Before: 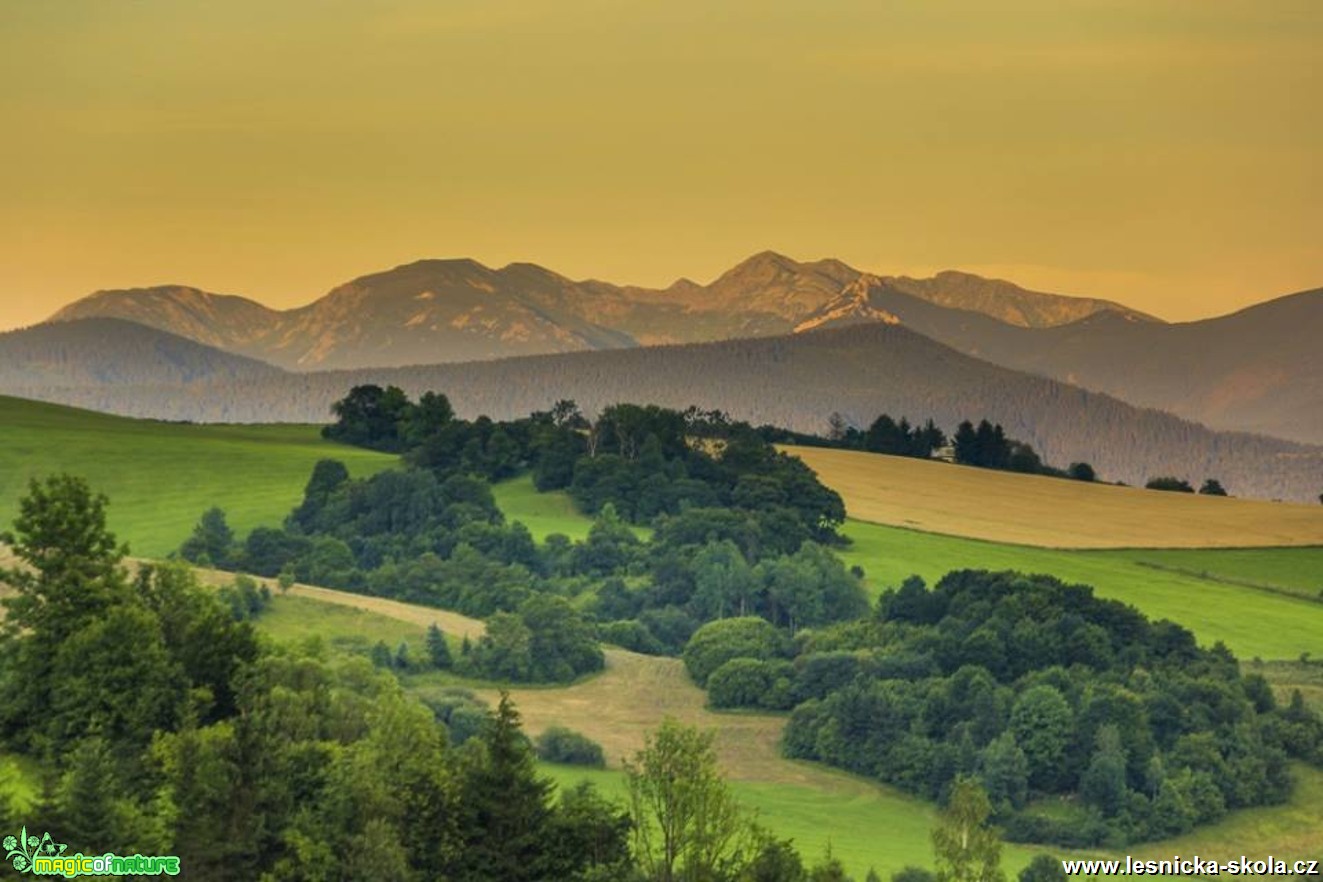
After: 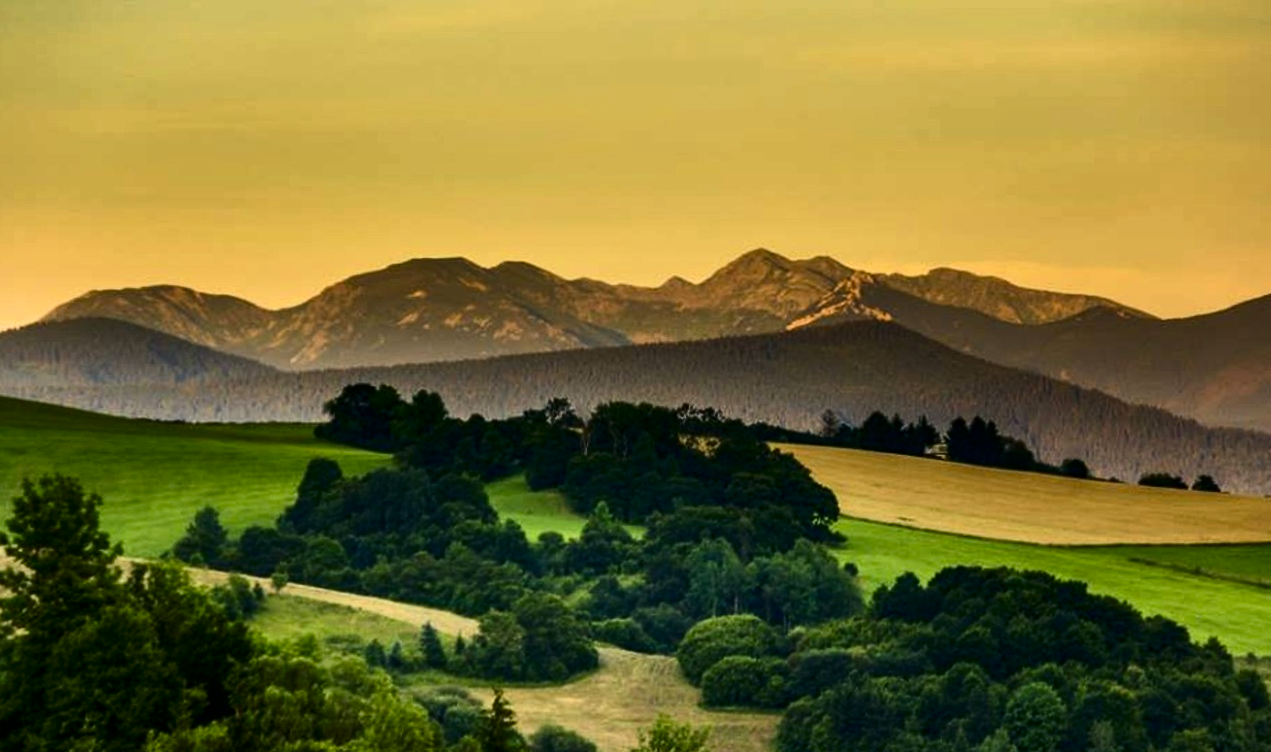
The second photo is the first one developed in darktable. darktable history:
crop and rotate: angle 0.2°, left 0.275%, right 3.127%, bottom 14.18%
filmic rgb: white relative exposure 2.34 EV, hardness 6.59
contrast brightness saturation: contrast 0.22, brightness -0.19, saturation 0.24
